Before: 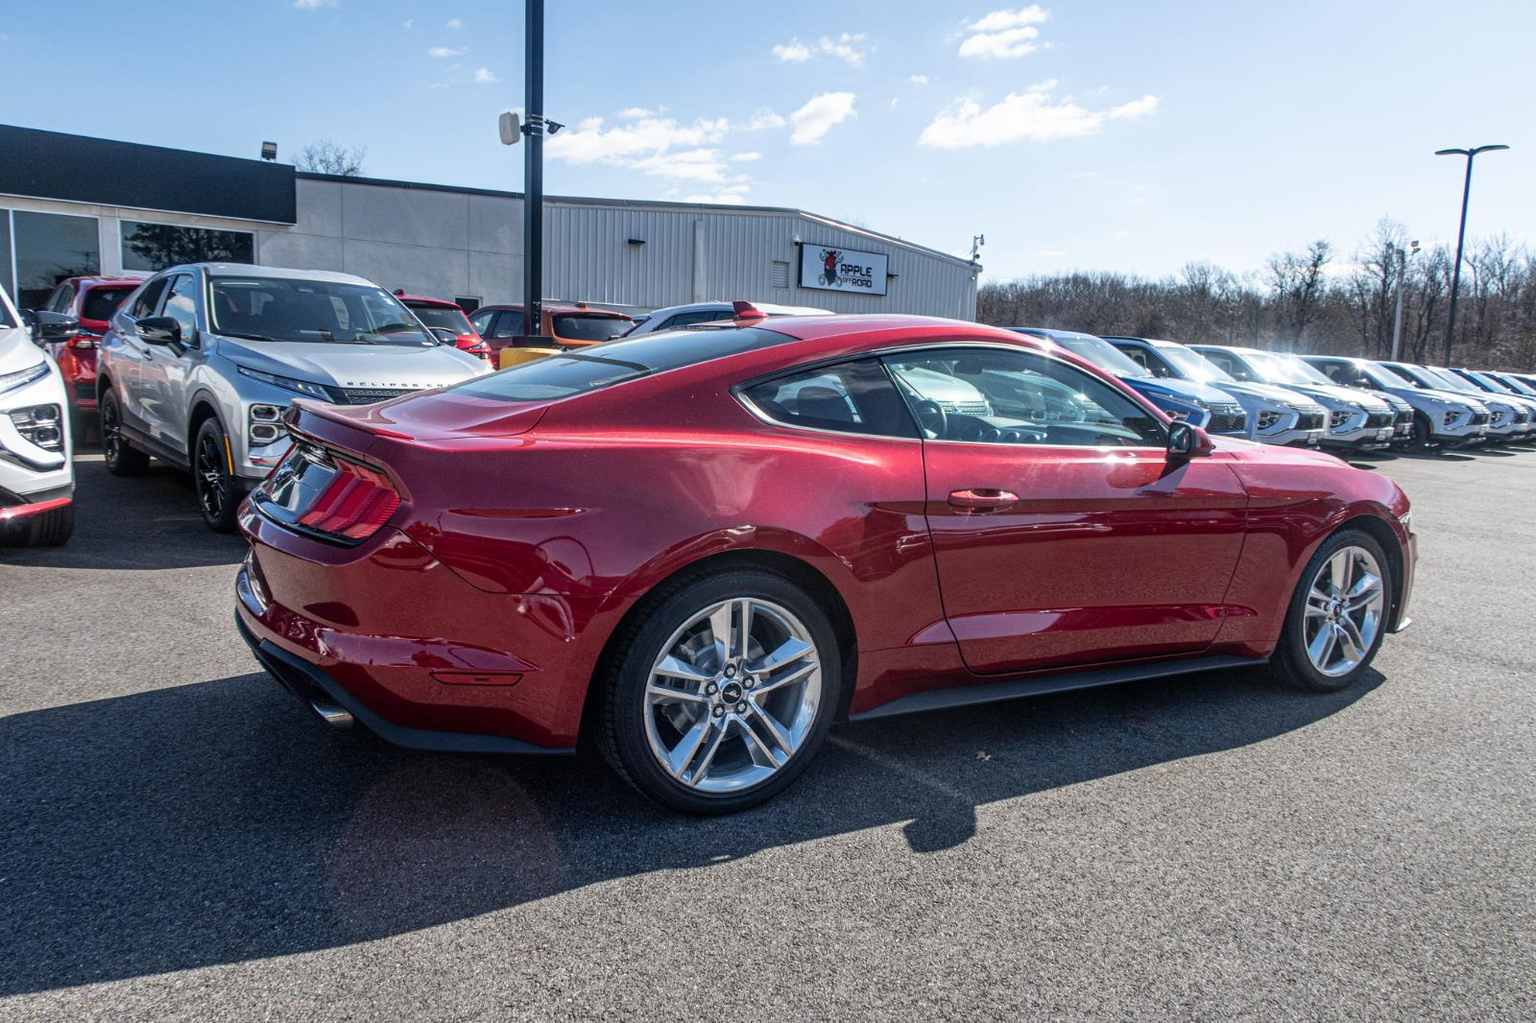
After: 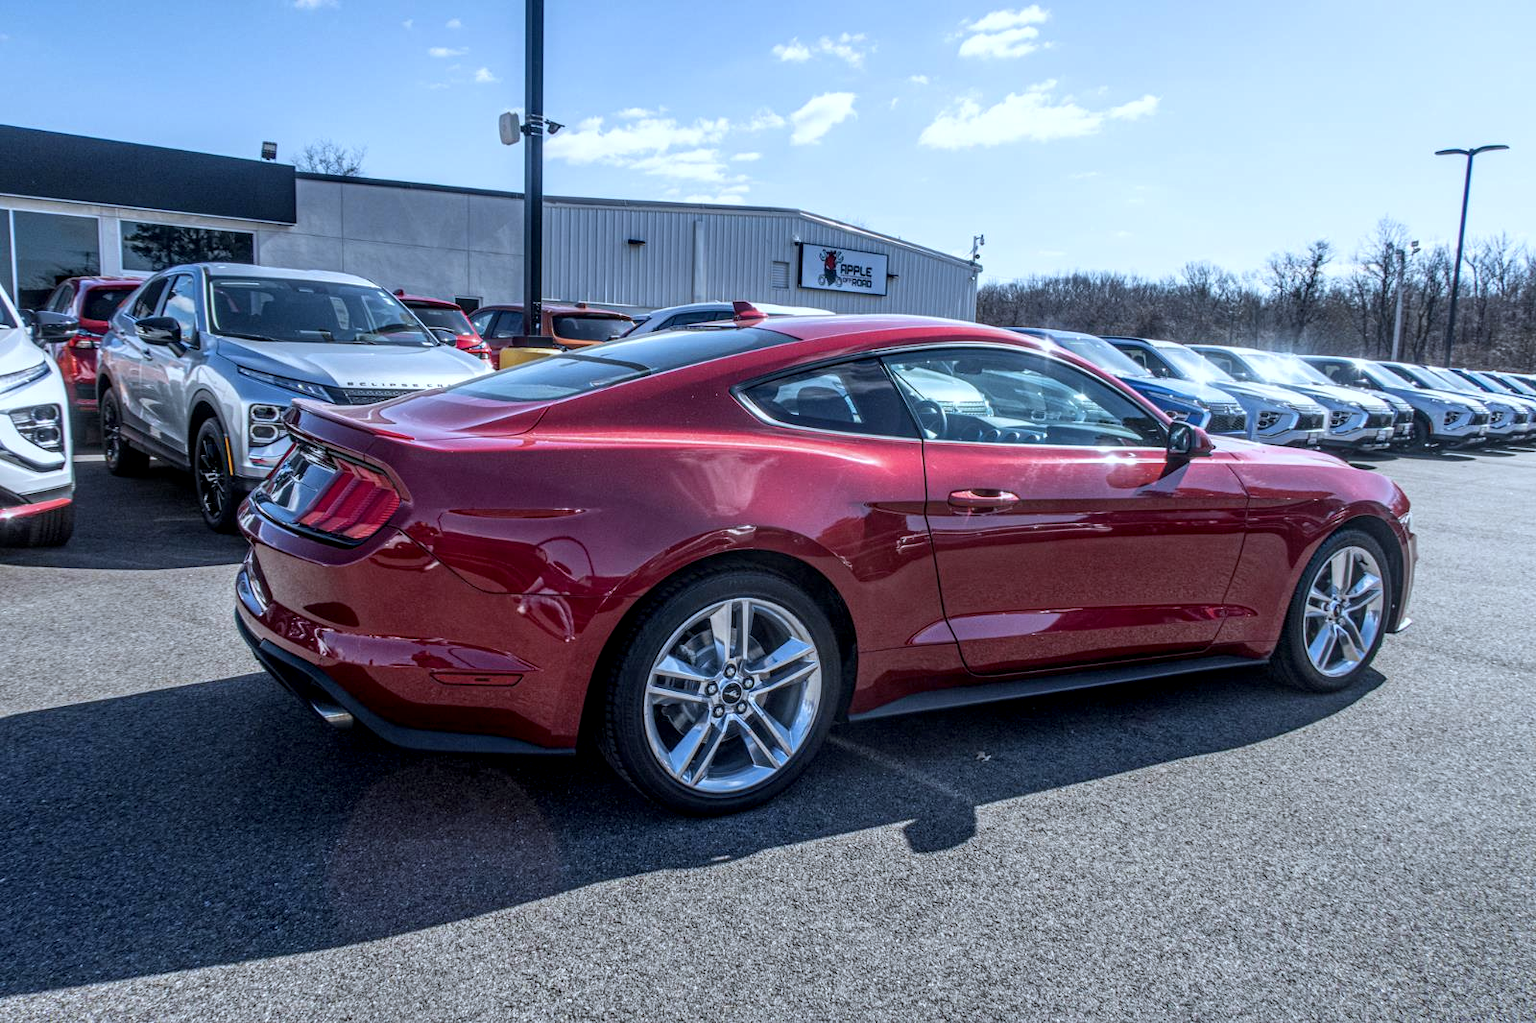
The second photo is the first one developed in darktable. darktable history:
white balance: red 0.924, blue 1.095
local contrast: detail 130%
